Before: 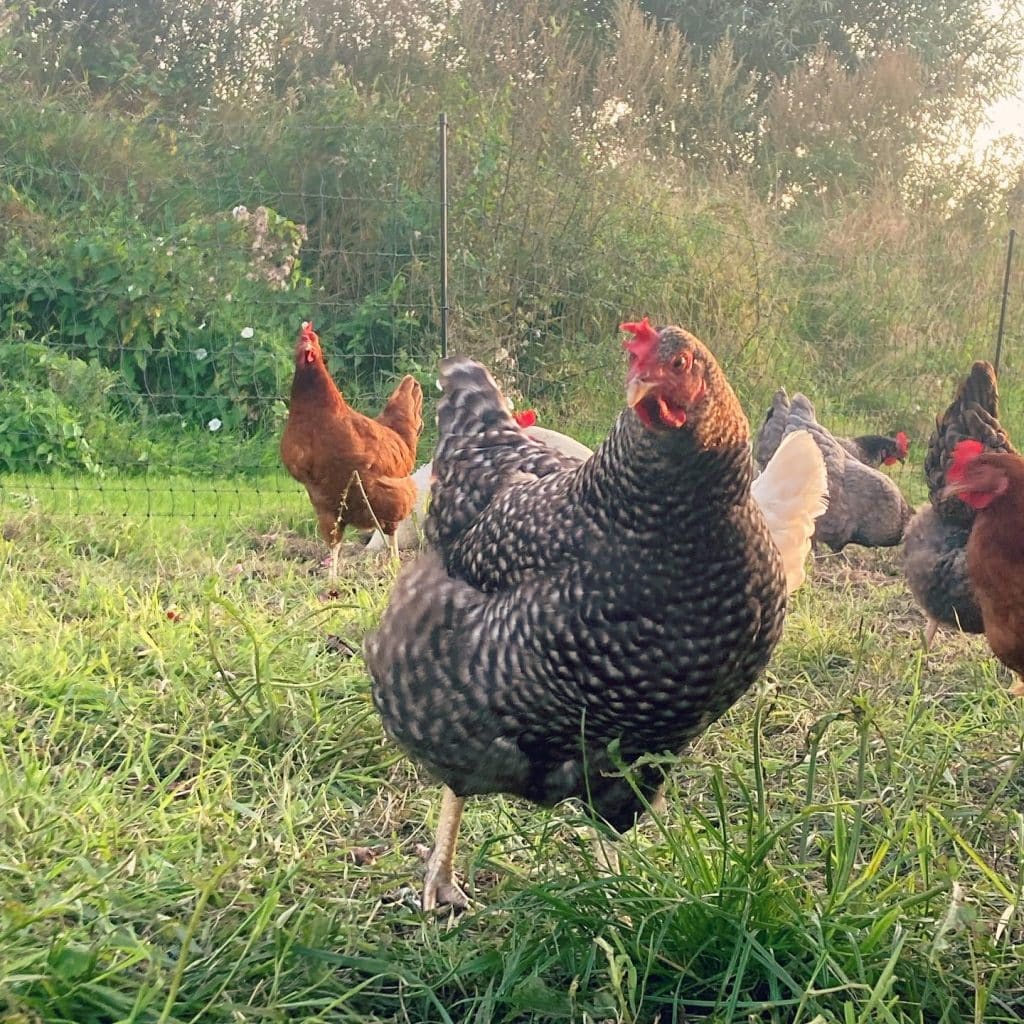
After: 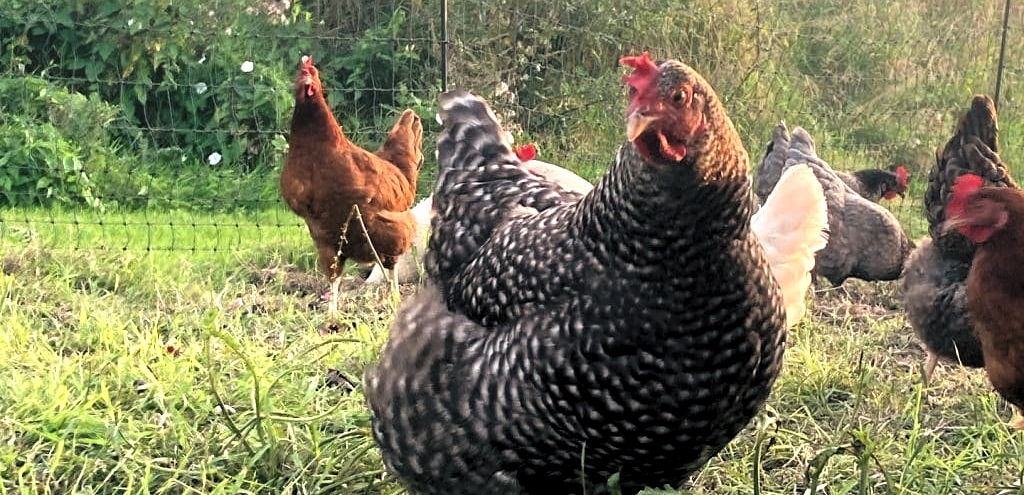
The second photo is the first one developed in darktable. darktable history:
crop and rotate: top 26.056%, bottom 25.543%
levels: levels [0.129, 0.519, 0.867]
